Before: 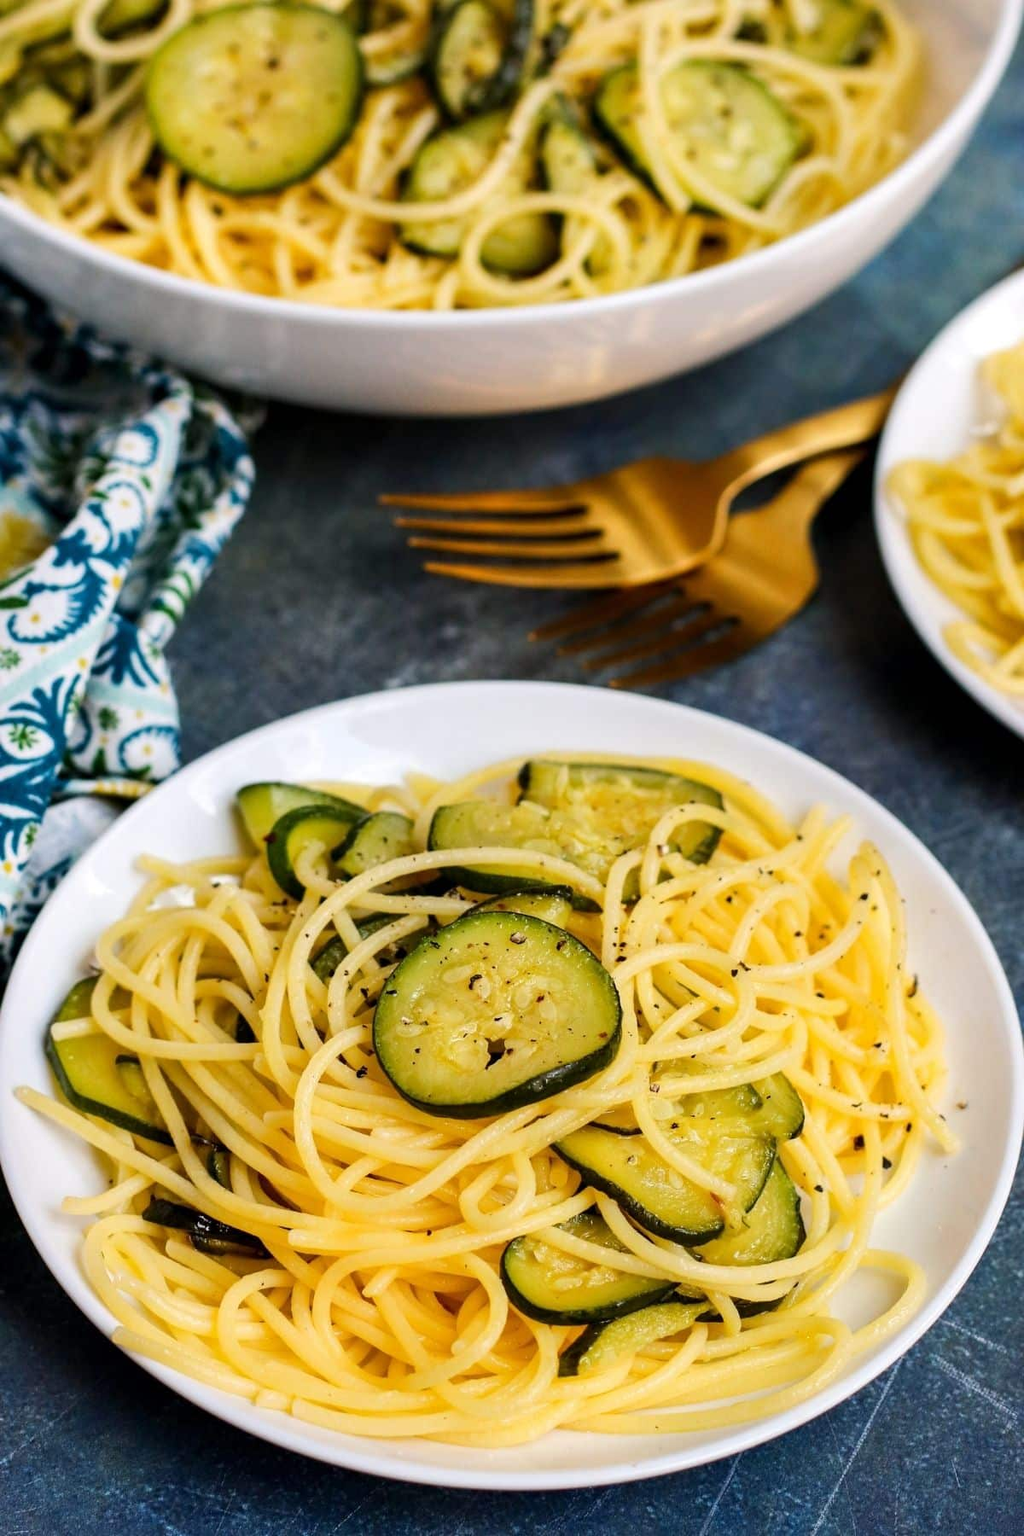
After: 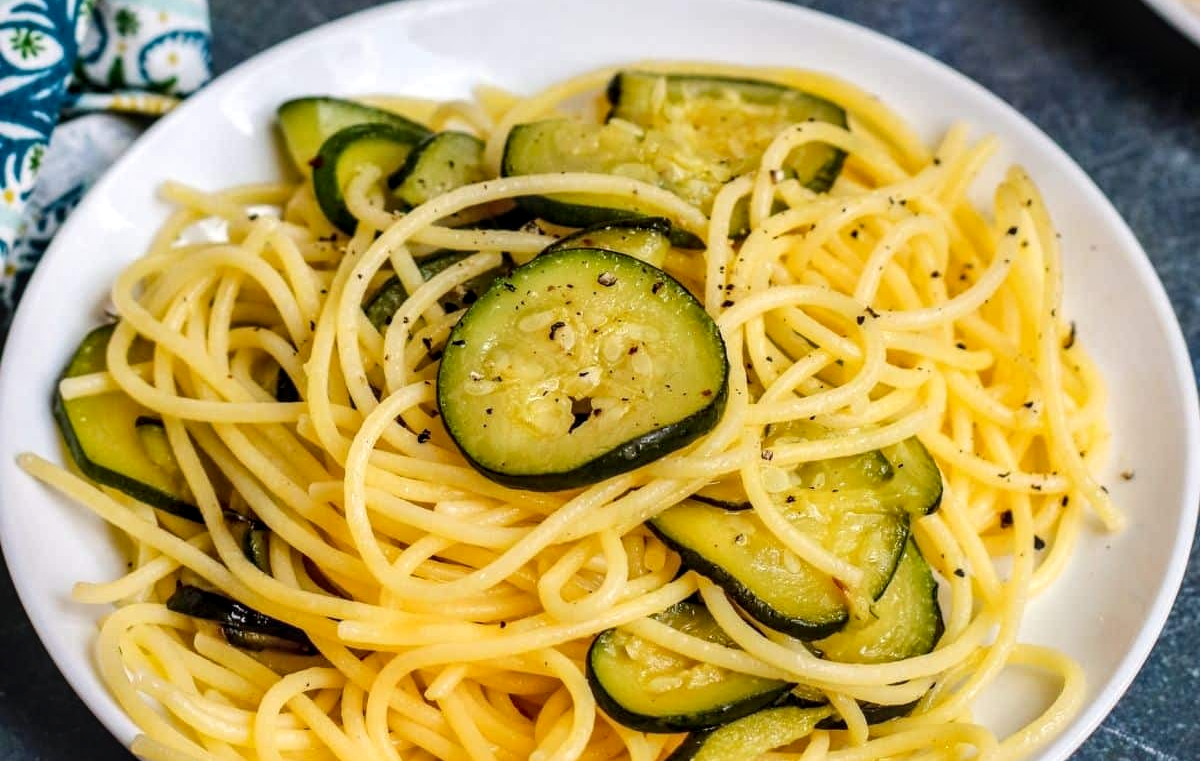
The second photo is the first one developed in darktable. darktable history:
crop: top 45.566%, bottom 12.114%
local contrast: detail 130%
